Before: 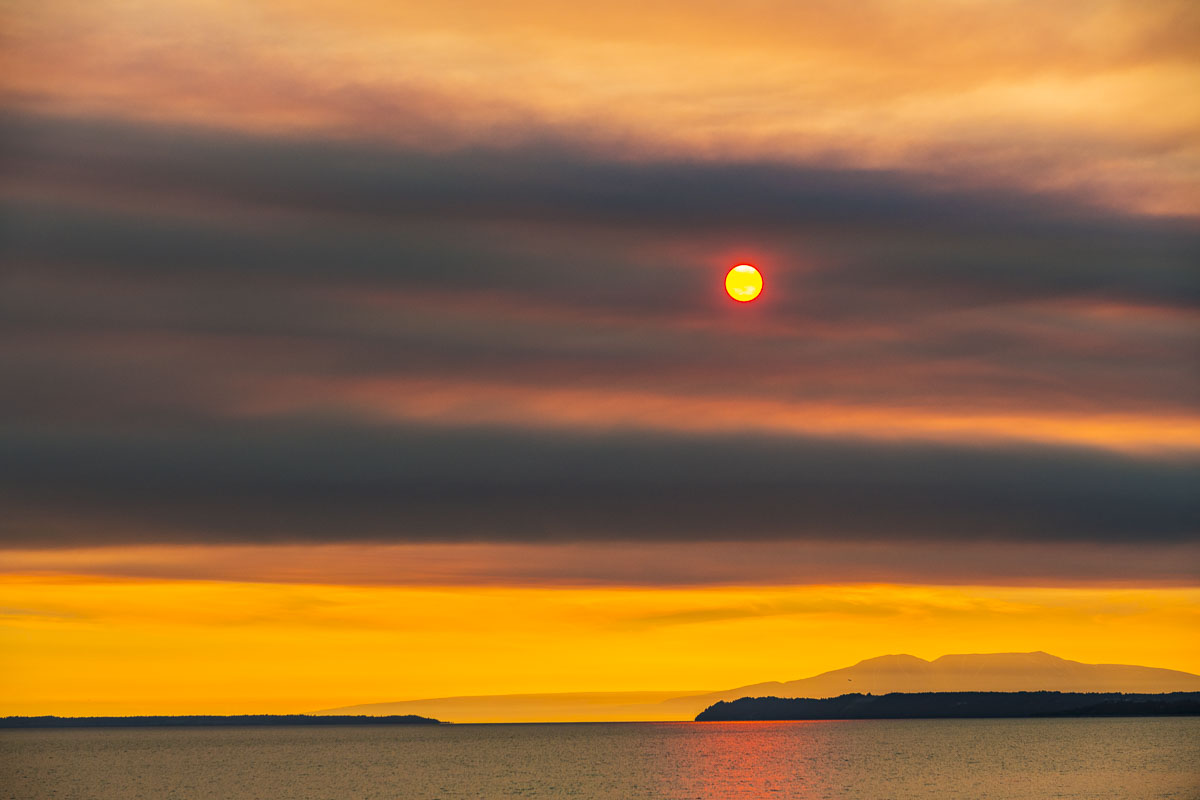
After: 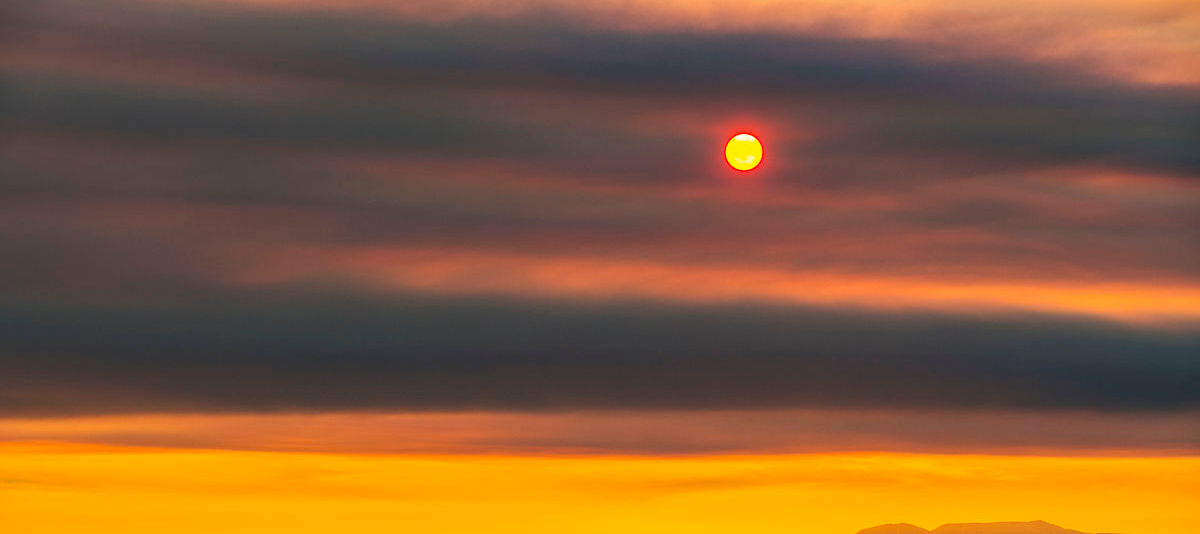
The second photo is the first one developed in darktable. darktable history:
crop: top 16.438%, bottom 16.727%
